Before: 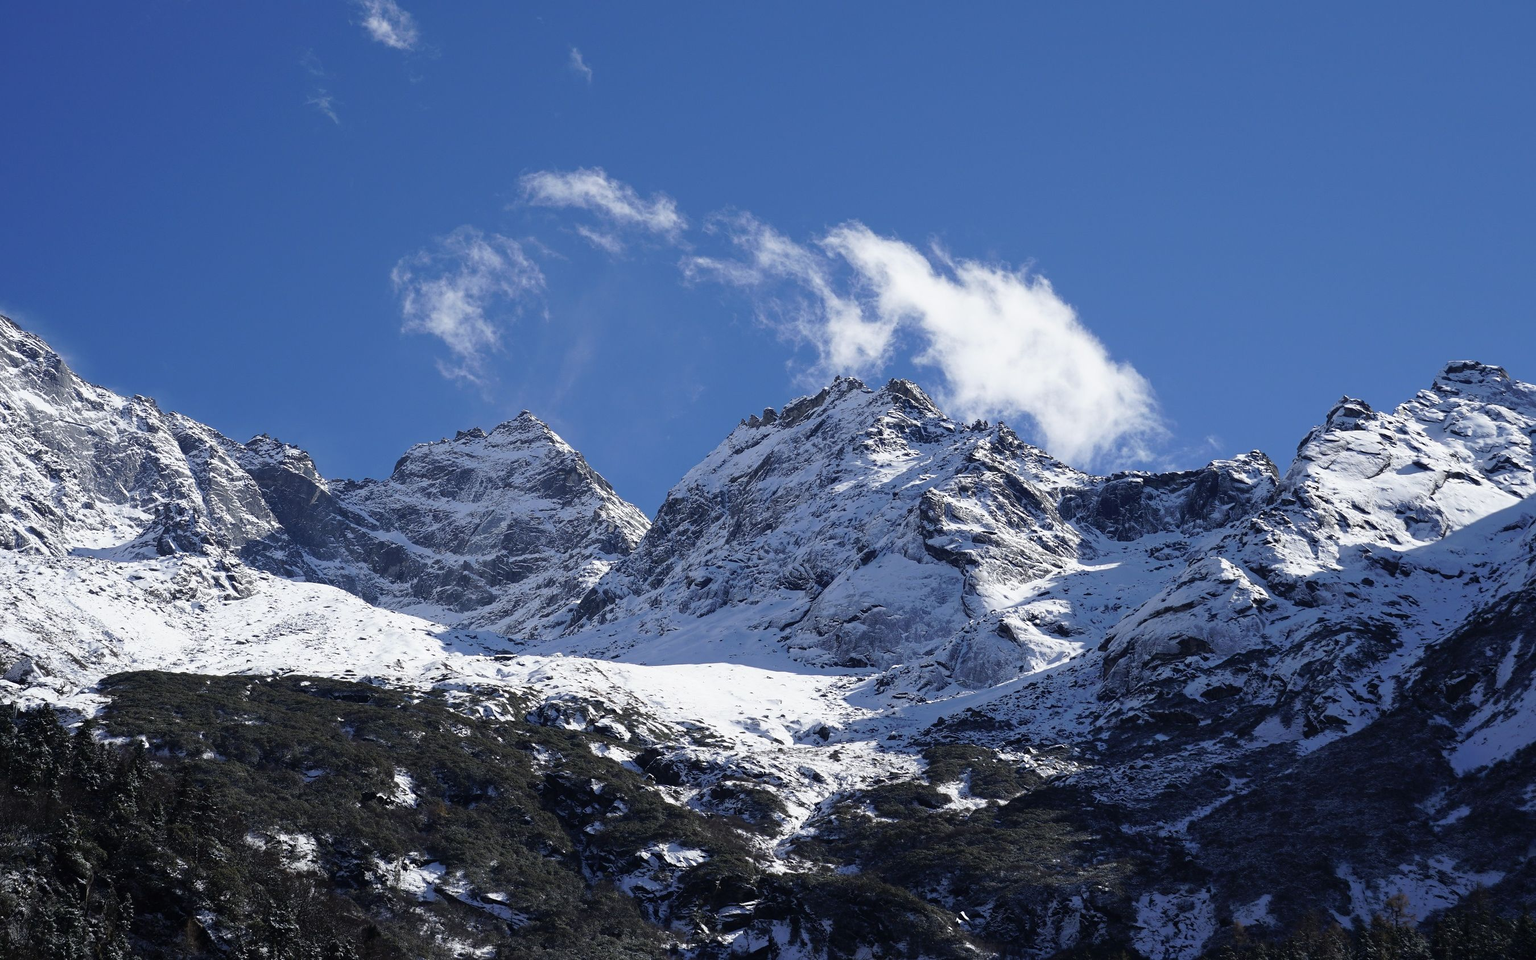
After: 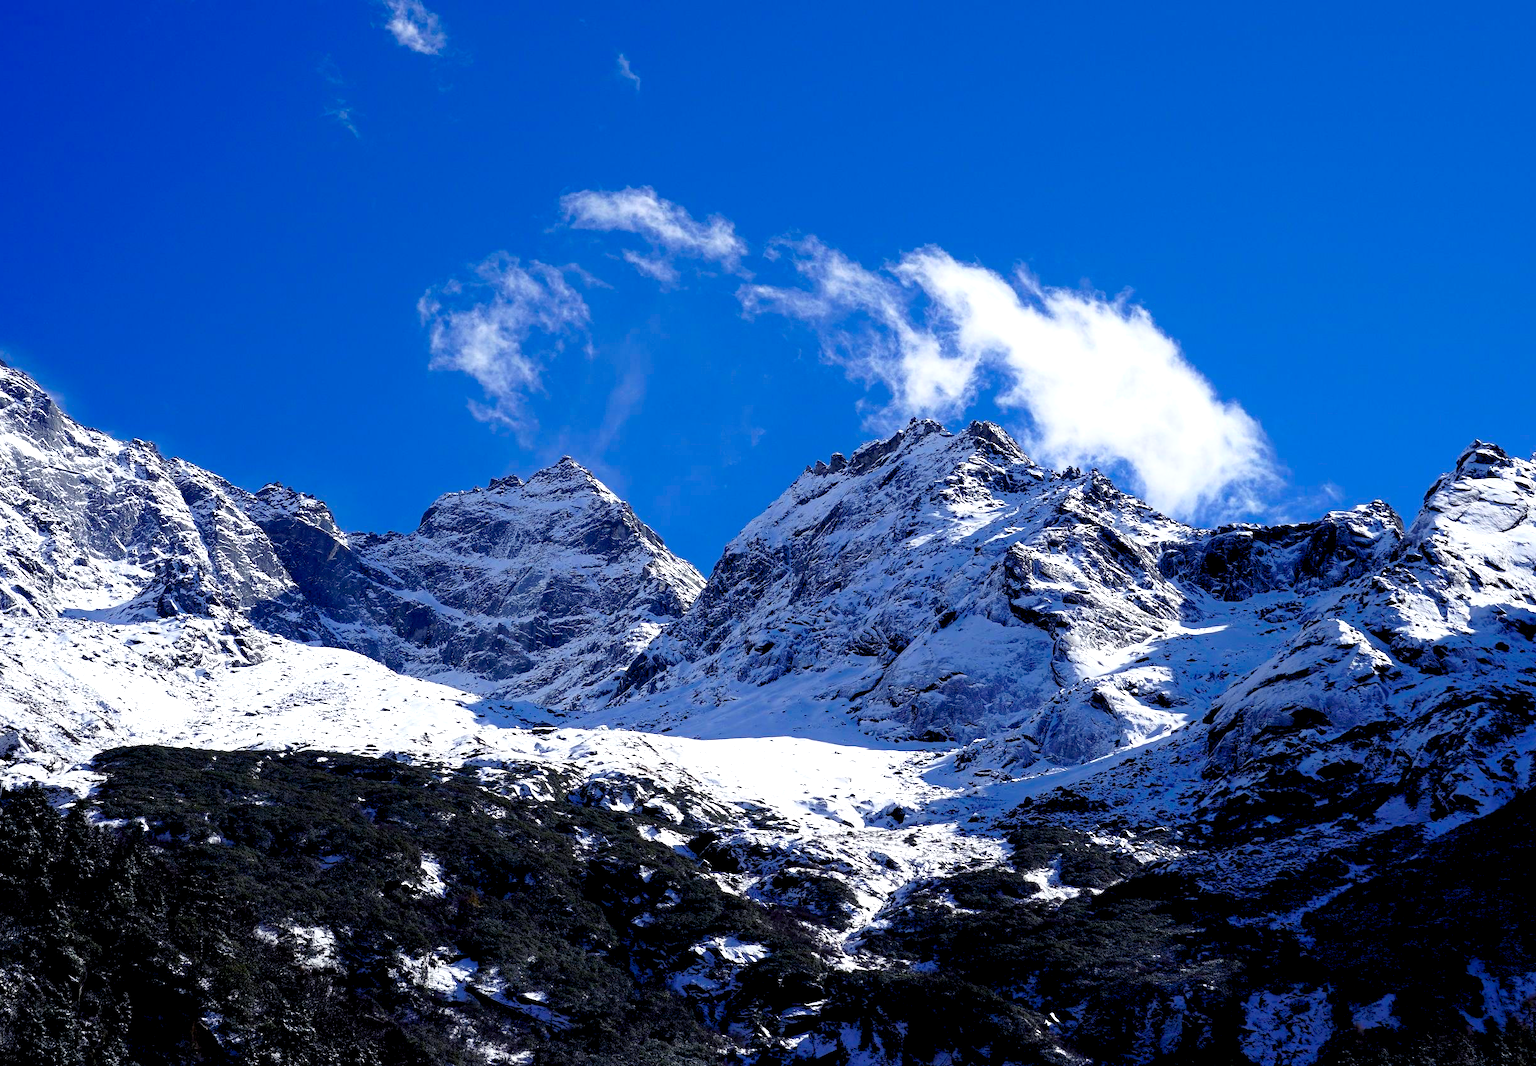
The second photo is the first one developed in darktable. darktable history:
exposure: black level correction 0.012, compensate exposure bias true, compensate highlight preservation false
crop and rotate: left 1.031%, right 8.919%
tone equalizer: on, module defaults
shadows and highlights: shadows -0.724, highlights 40.99
color balance rgb: shadows lift › luminance -21.838%, shadows lift › chroma 6.661%, shadows lift › hue 267.85°, global offset › luminance -0.487%, linear chroma grading › global chroma 14.41%, perceptual saturation grading › global saturation 0.93%, perceptual brilliance grading › global brilliance 1.437%, perceptual brilliance grading › highlights 7.631%, perceptual brilliance grading › shadows -3.885%, global vibrance 45.511%
